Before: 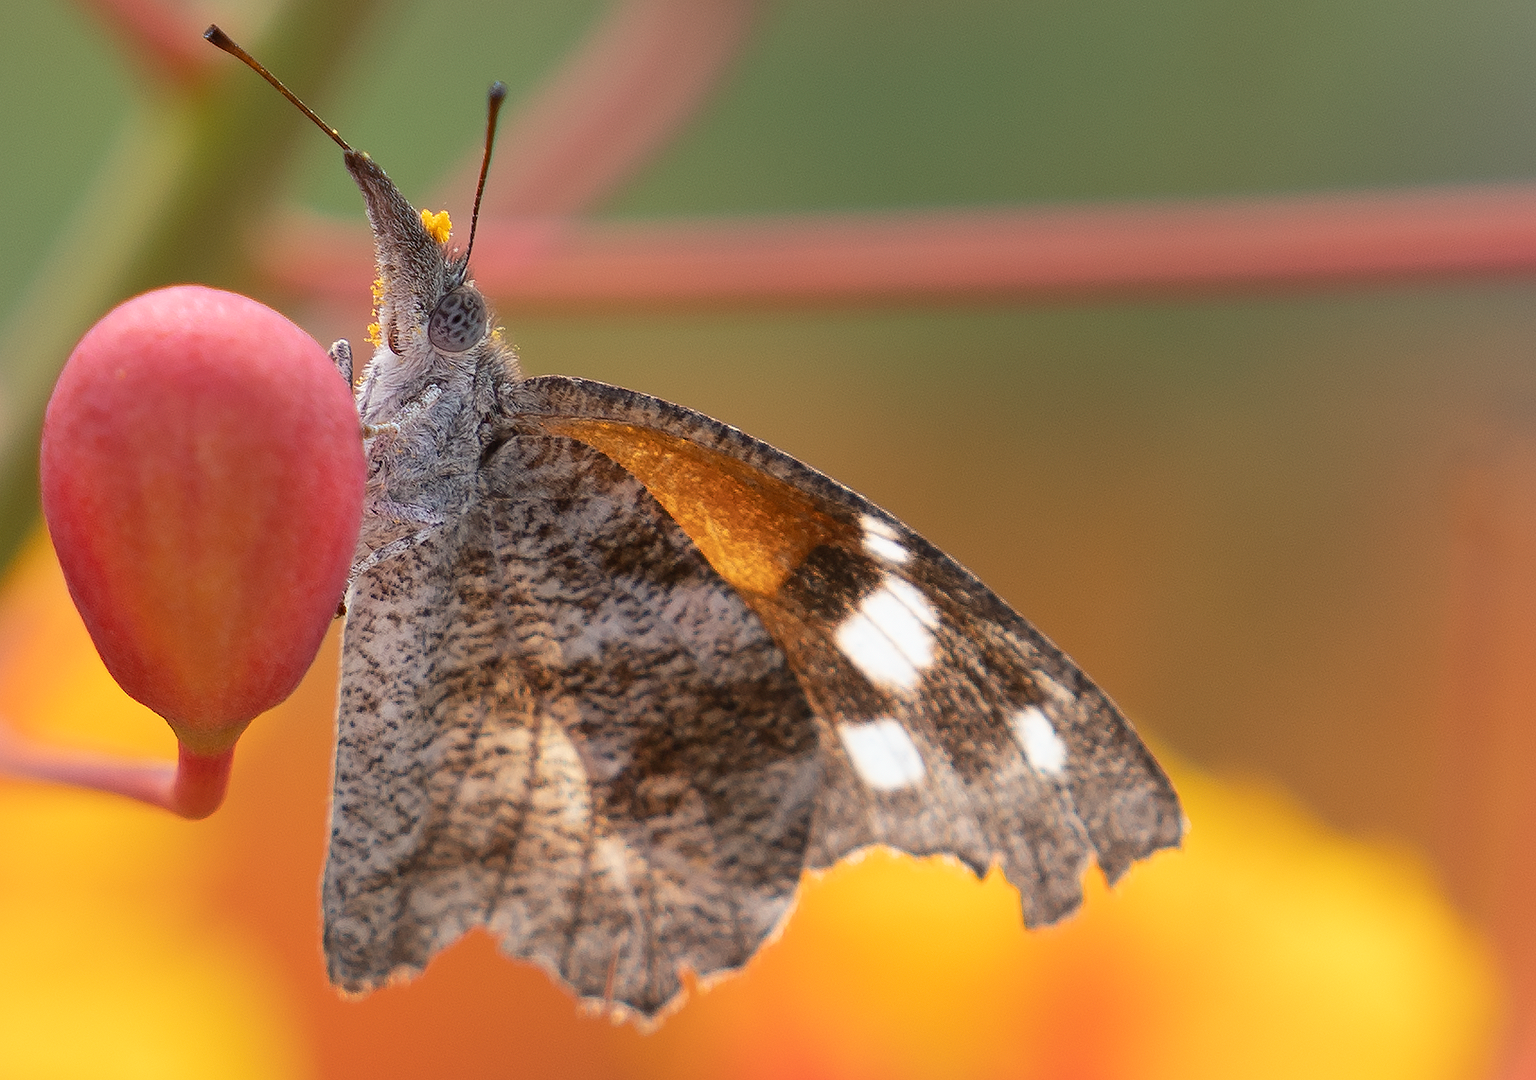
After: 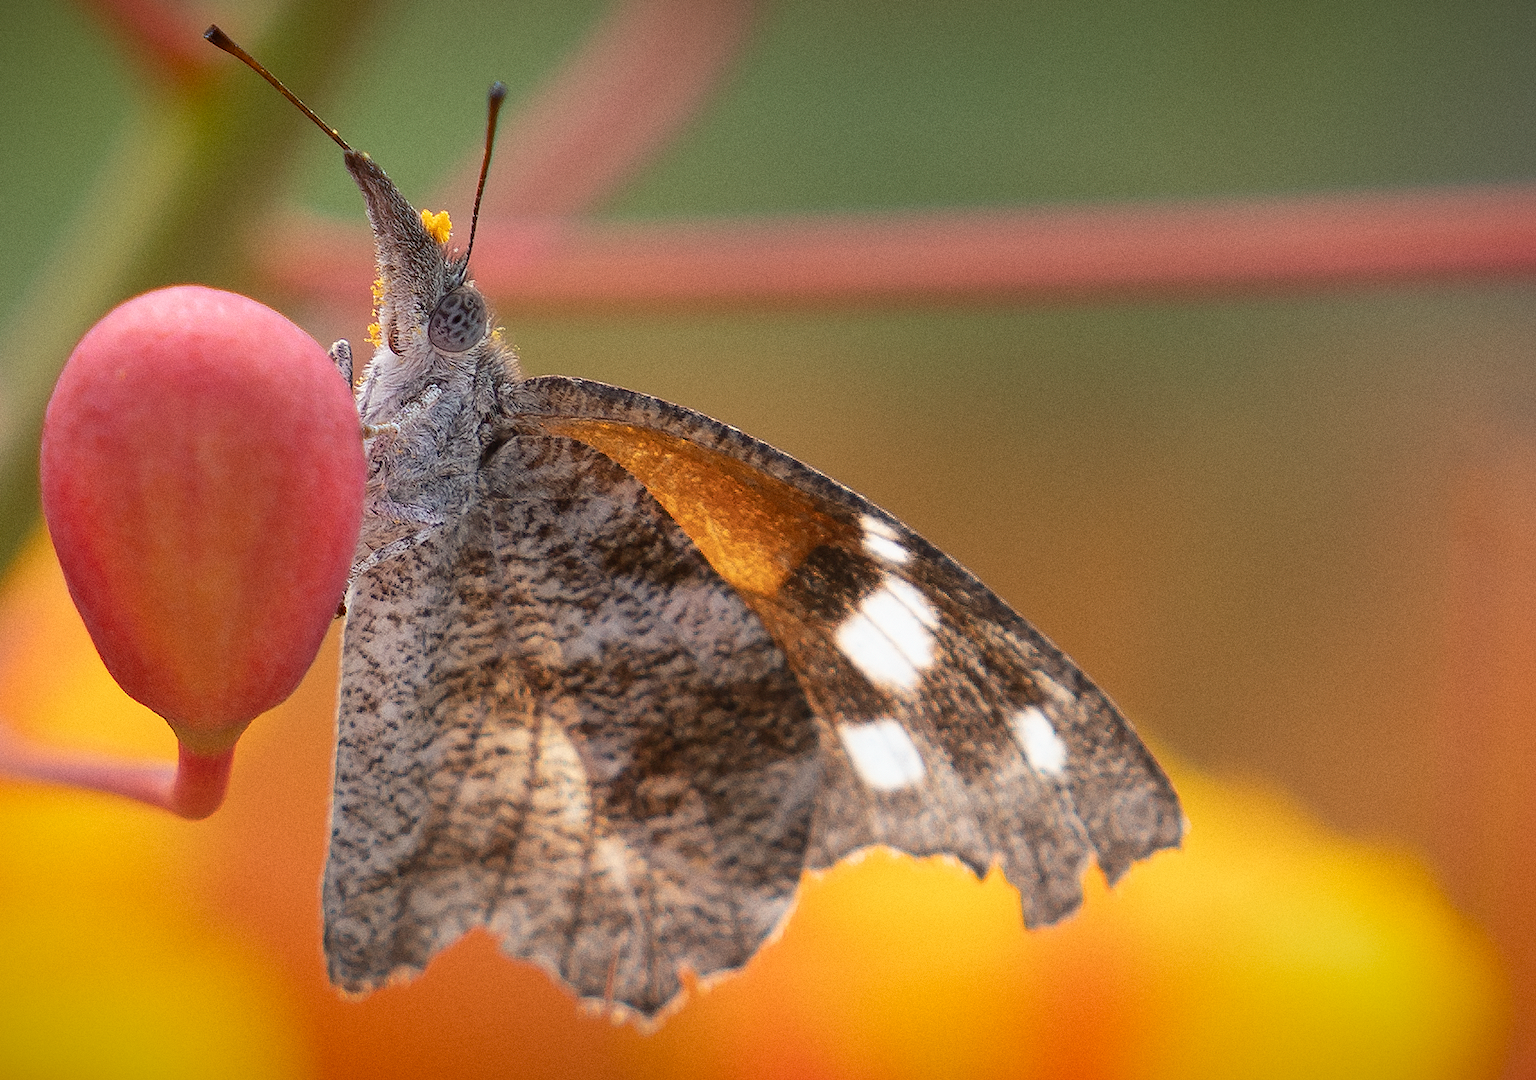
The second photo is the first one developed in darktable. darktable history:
grain: coarseness 0.09 ISO
vignetting: fall-off start 98.29%, fall-off radius 100%, brightness -1, saturation 0.5, width/height ratio 1.428
